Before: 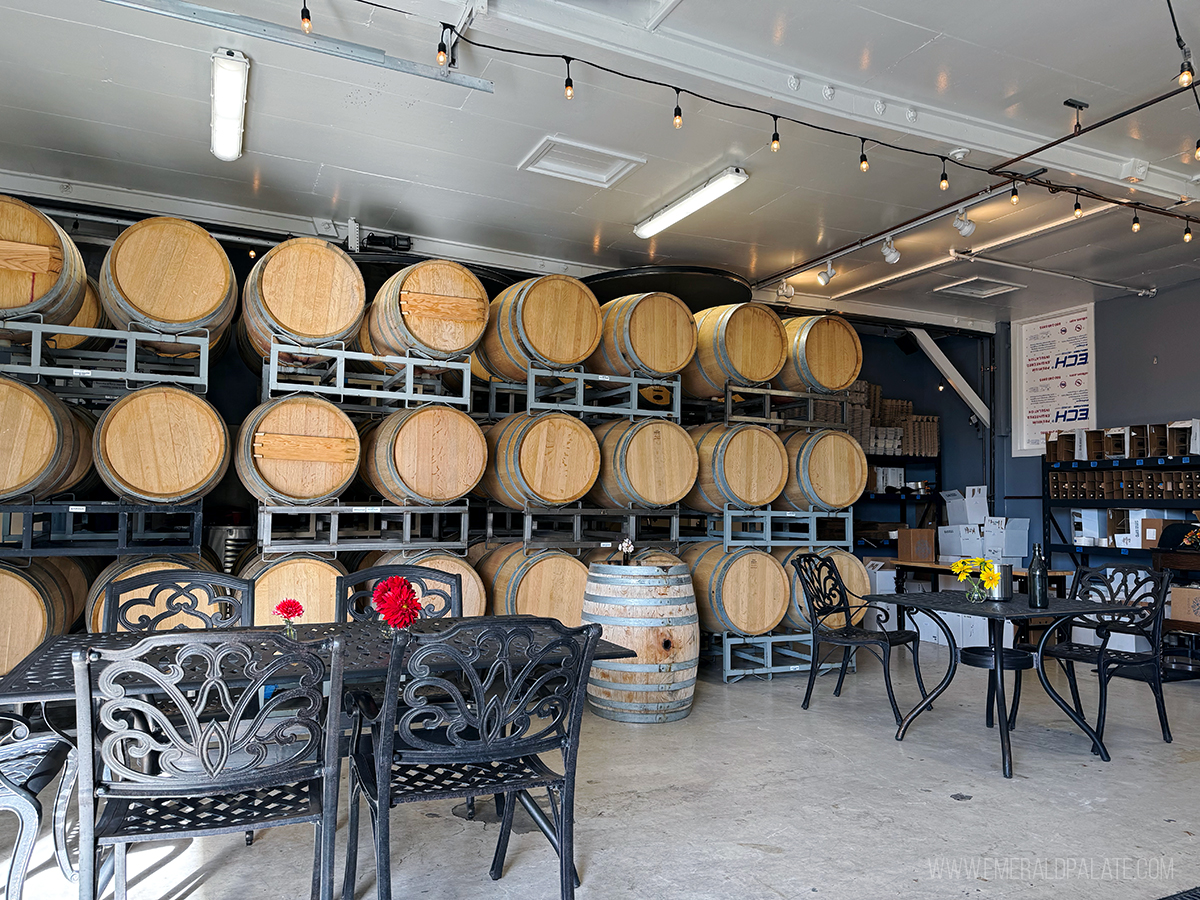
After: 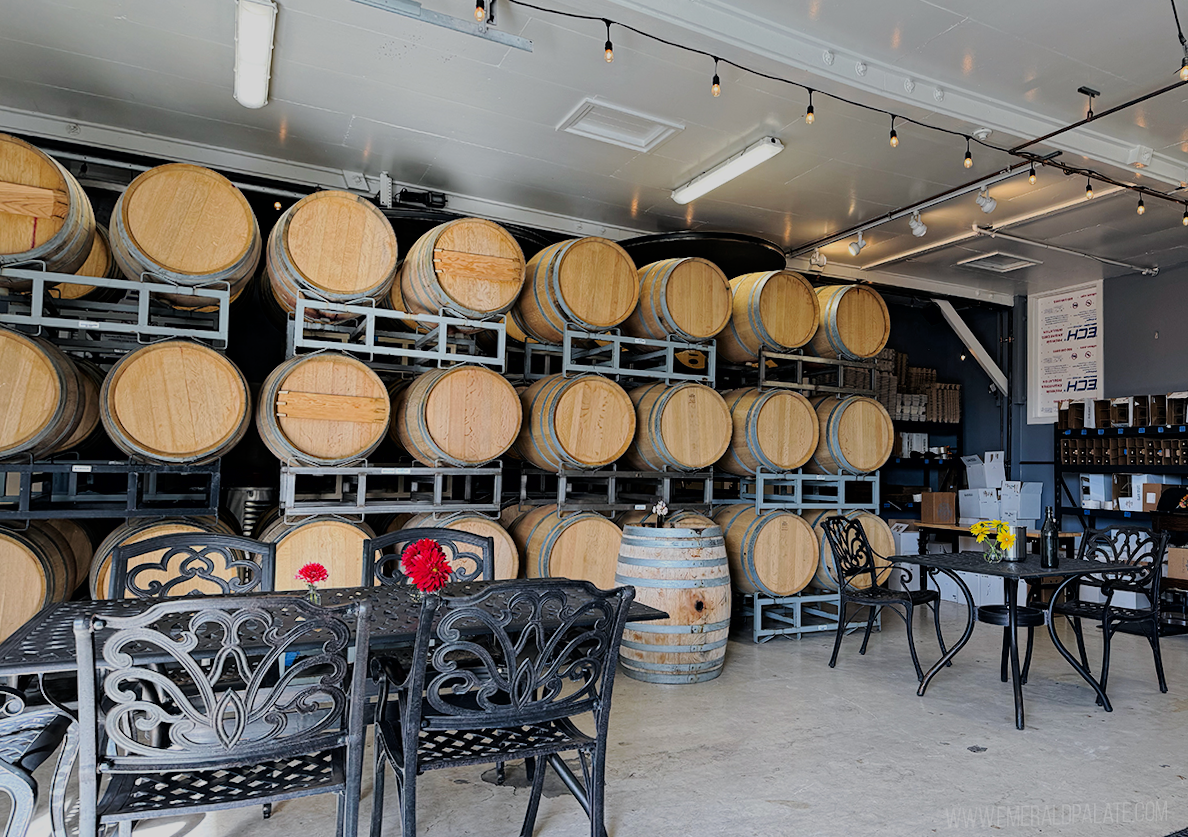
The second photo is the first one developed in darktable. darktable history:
filmic rgb: black relative exposure -7.65 EV, white relative exposure 4.56 EV, hardness 3.61, color science v6 (2022)
rotate and perspective: rotation 0.679°, lens shift (horizontal) 0.136, crop left 0.009, crop right 0.991, crop top 0.078, crop bottom 0.95
